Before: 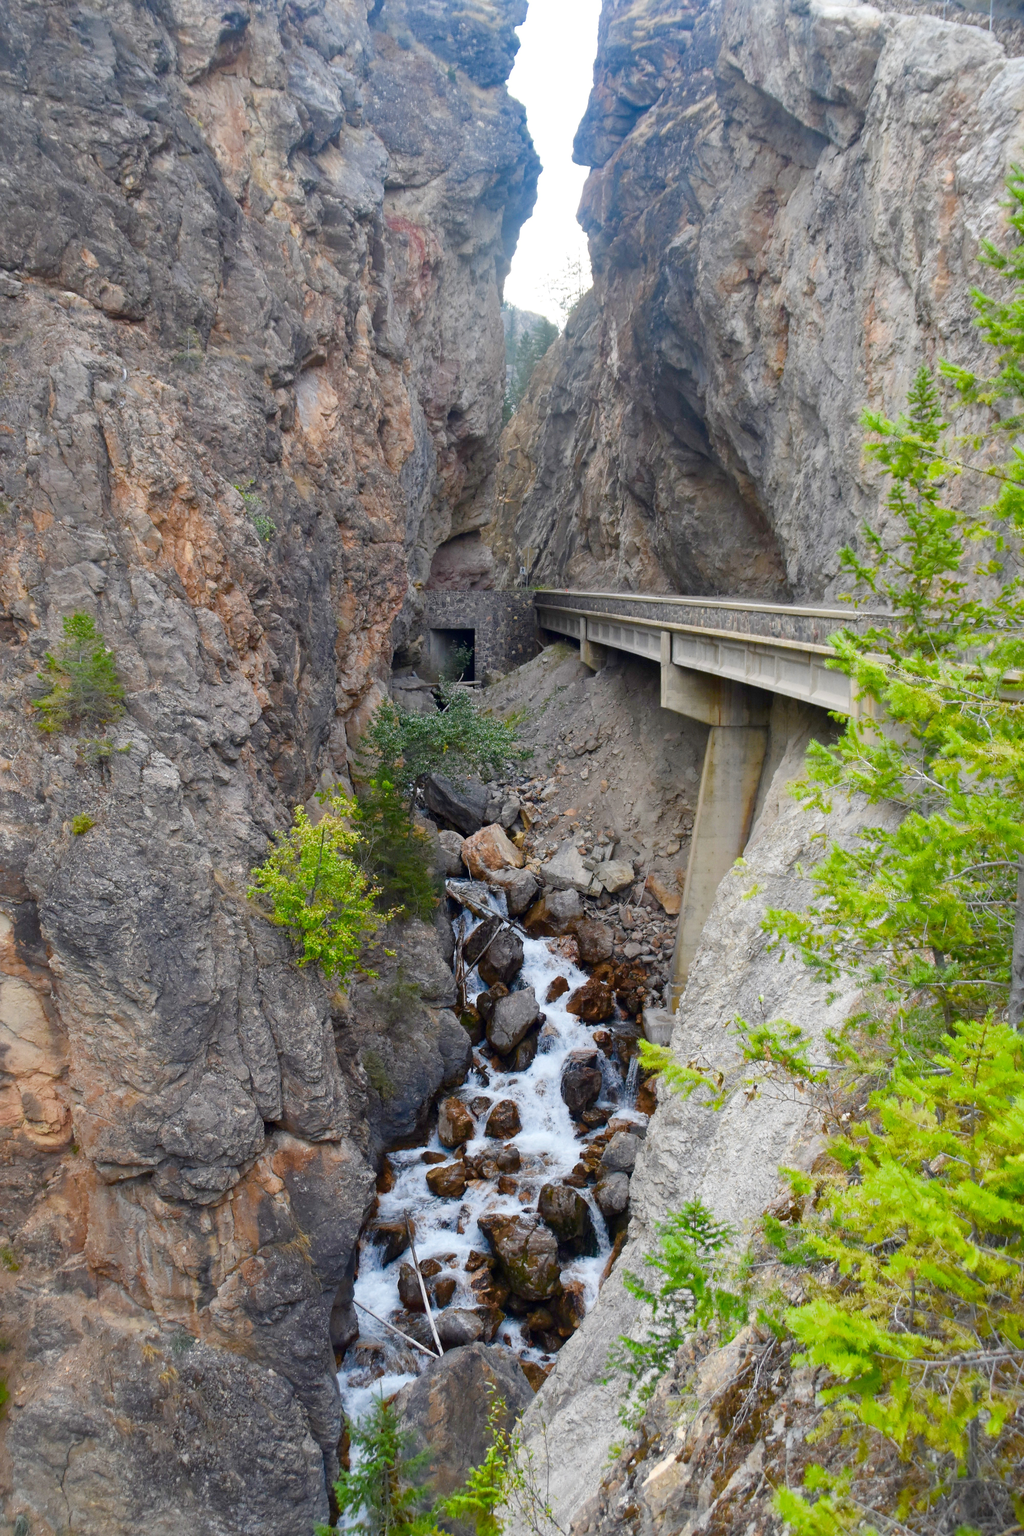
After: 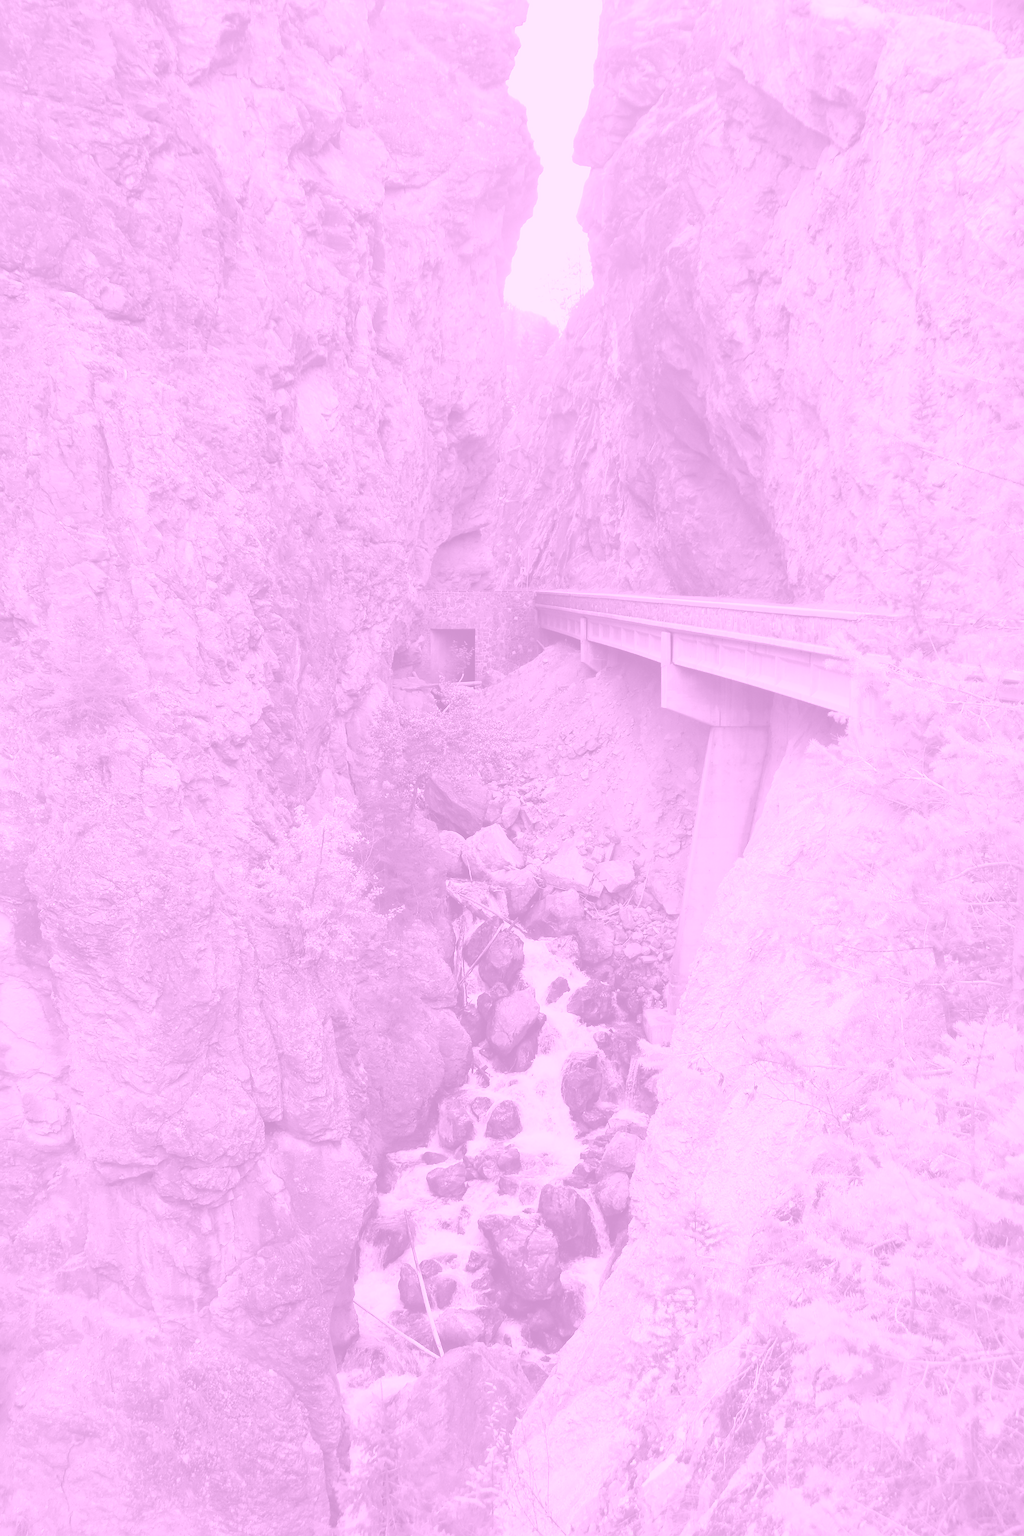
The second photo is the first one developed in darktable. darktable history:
colorize: hue 331.2°, saturation 75%, source mix 30.28%, lightness 70.52%, version 1
sharpen: on, module defaults
